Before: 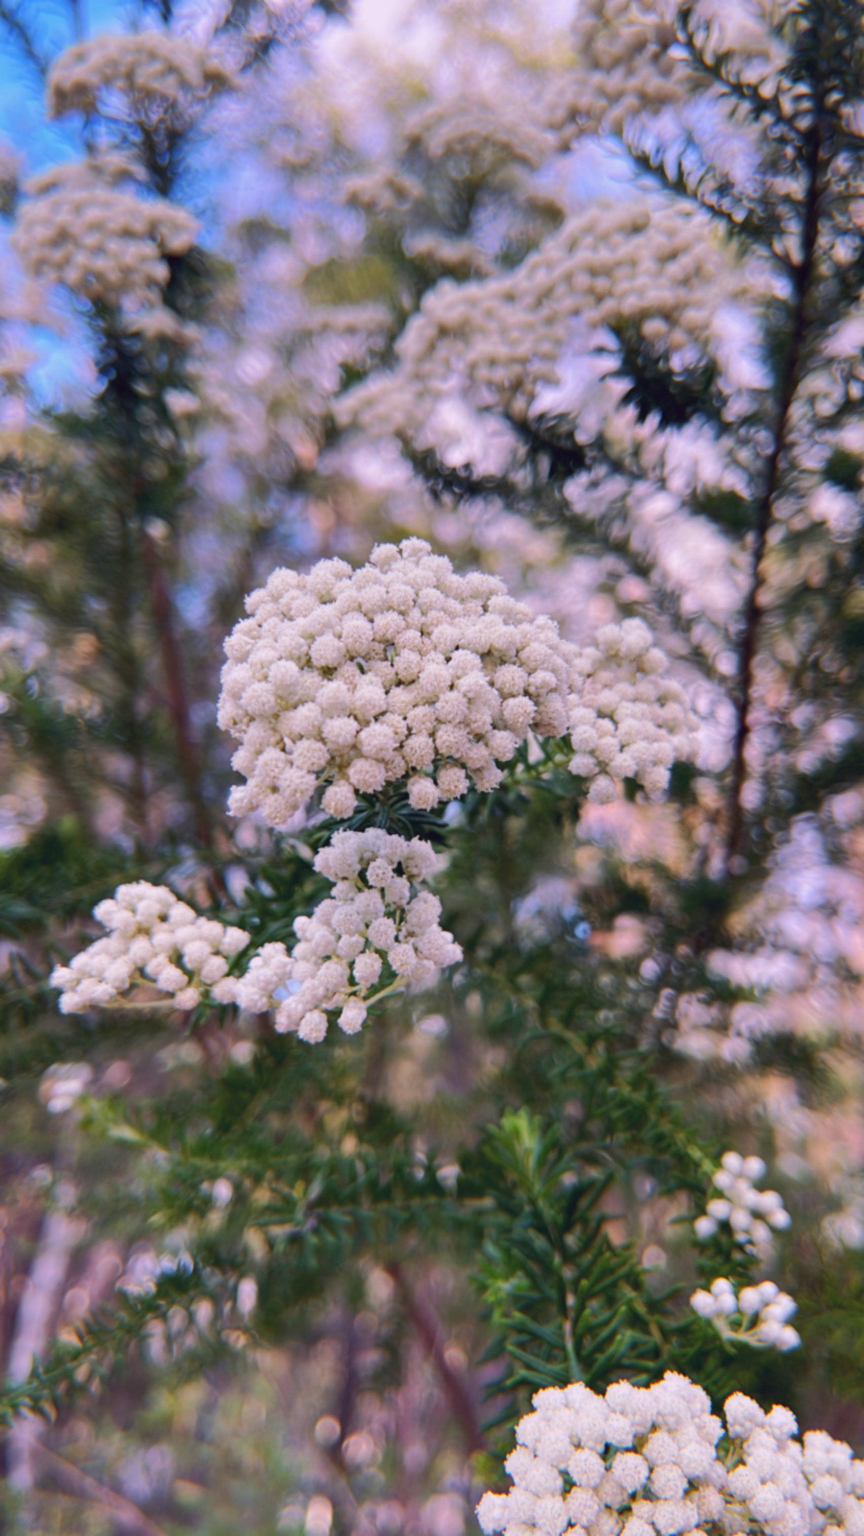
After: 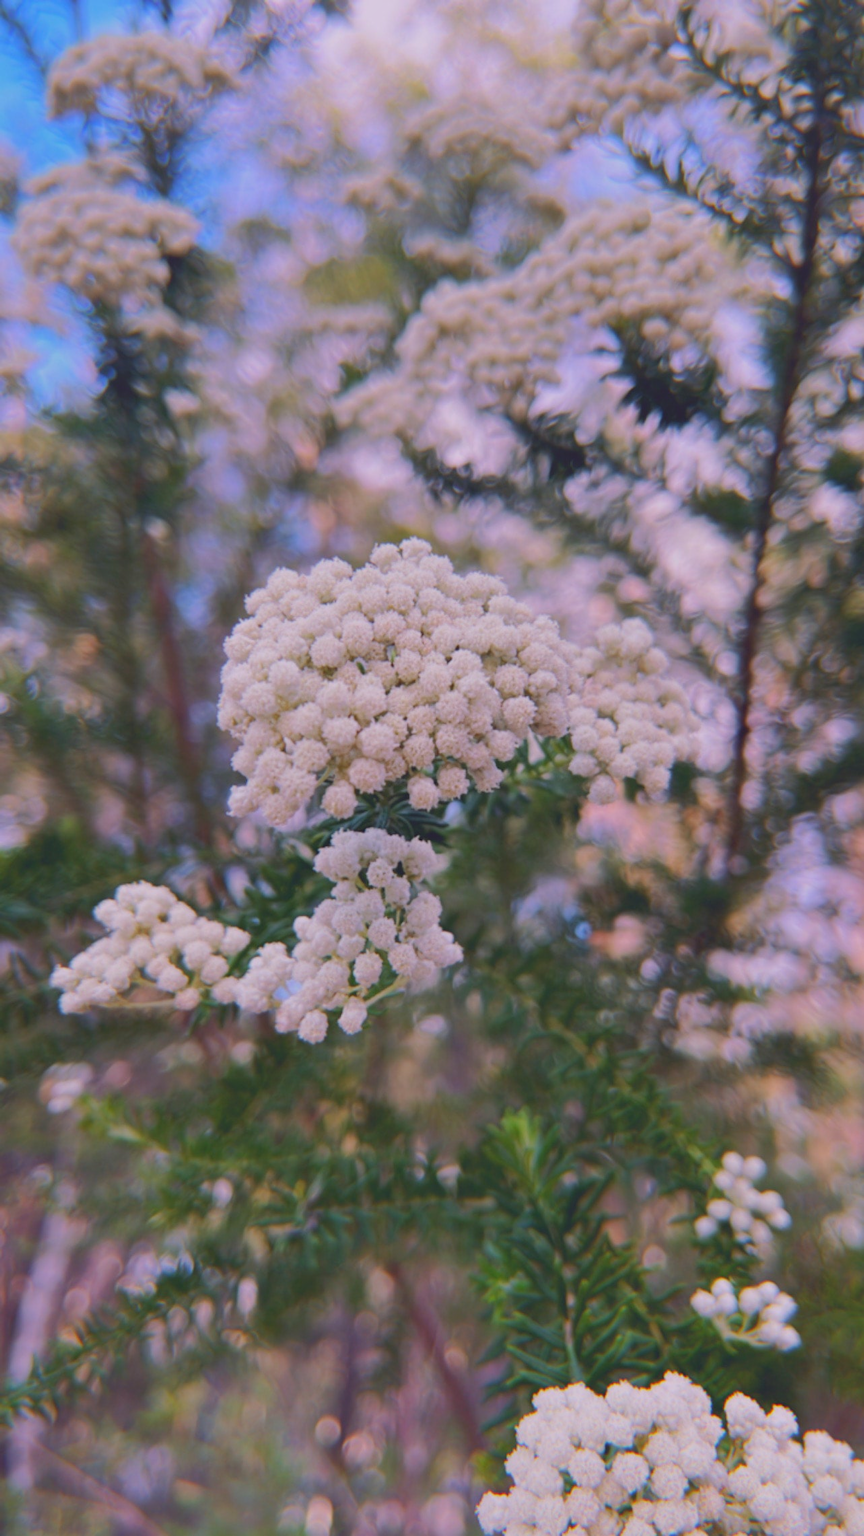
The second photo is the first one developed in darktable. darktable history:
local contrast: detail 70%
